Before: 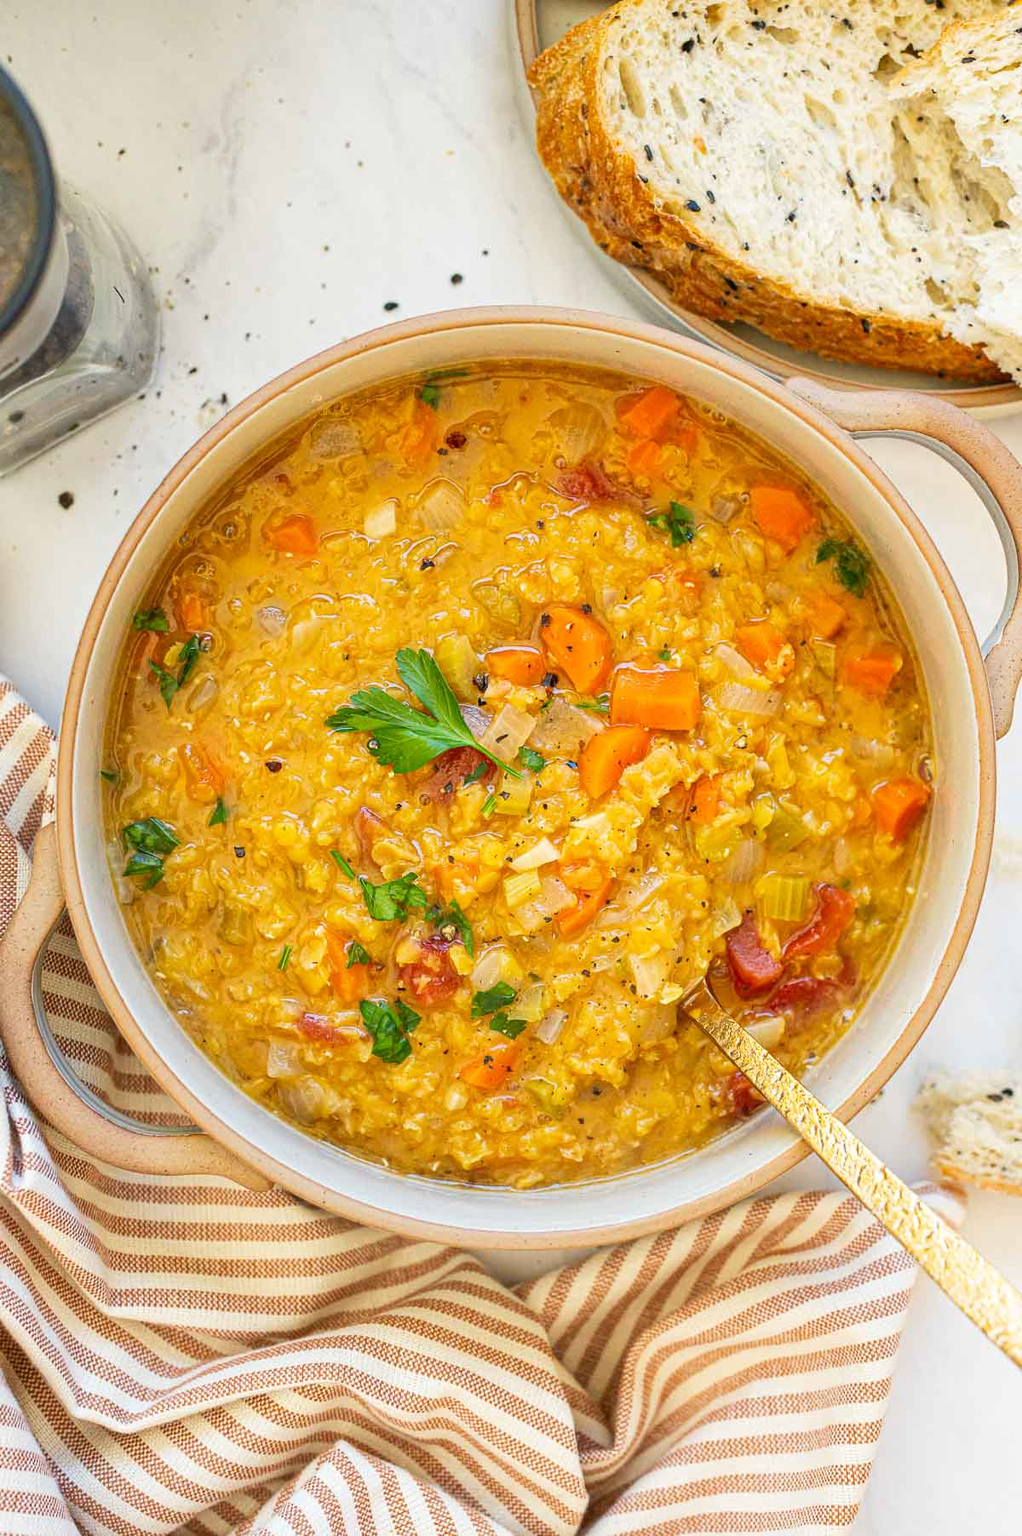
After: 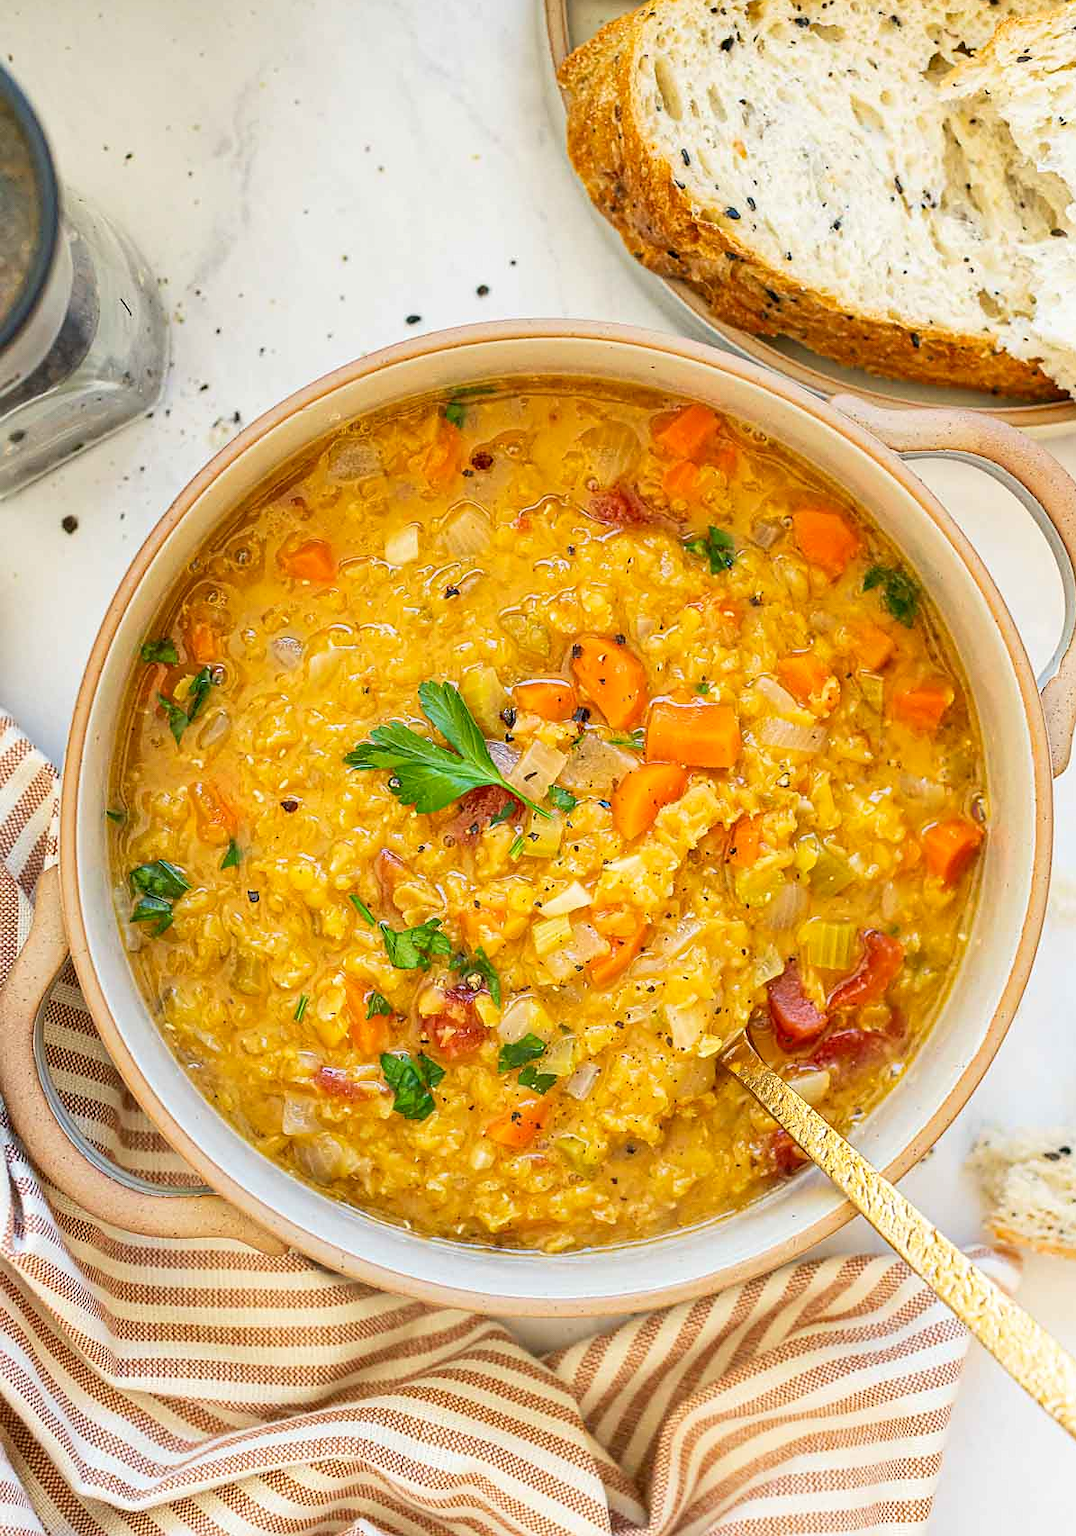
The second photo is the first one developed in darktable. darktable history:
crop: top 0.305%, right 0.257%, bottom 5.093%
sharpen: radius 1.447, amount 0.4, threshold 1.443
contrast brightness saturation: contrast 0.075, saturation 0.024
